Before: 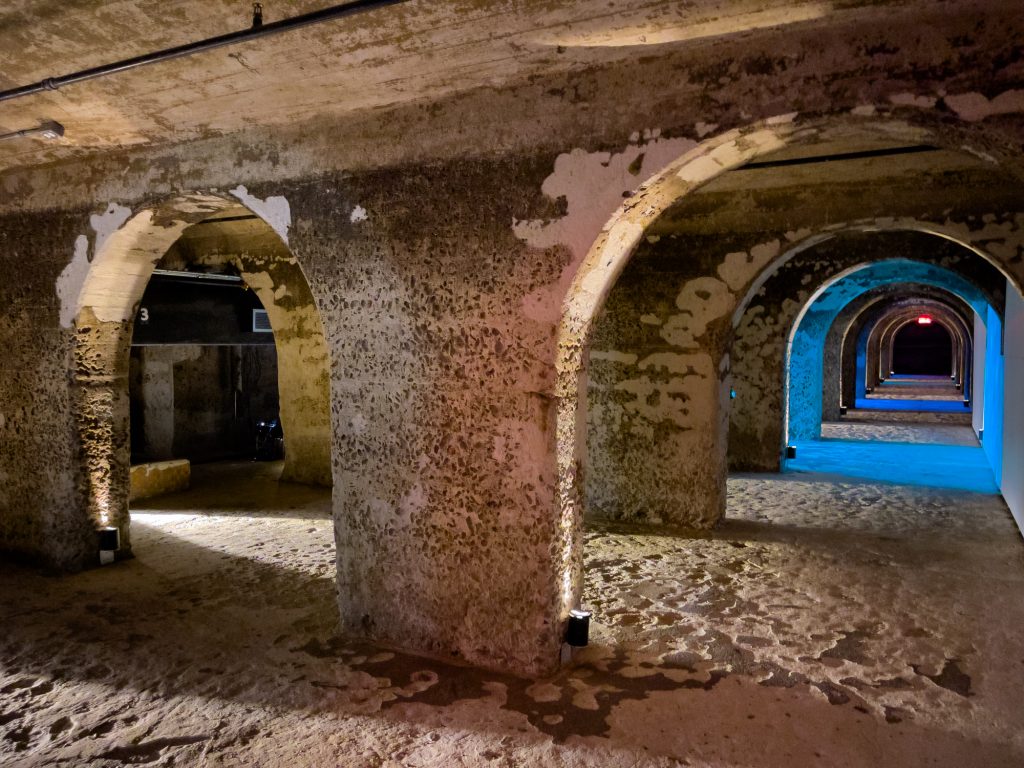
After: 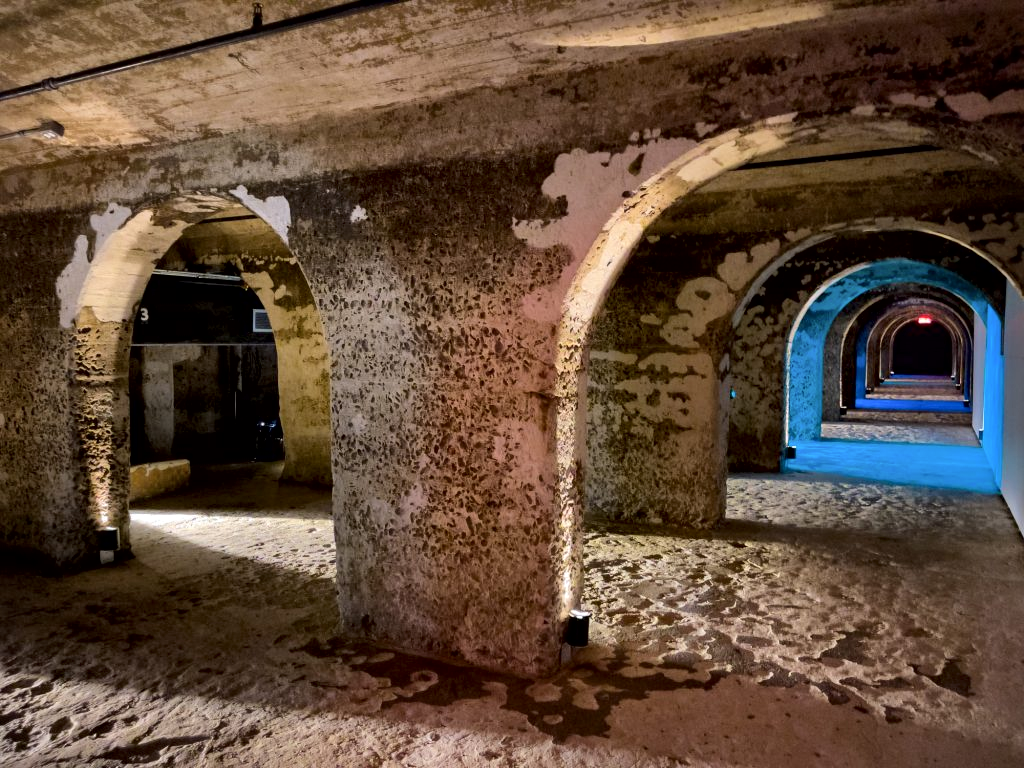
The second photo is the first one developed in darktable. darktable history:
local contrast: mode bilateral grid, contrast 26, coarseness 61, detail 152%, midtone range 0.2
